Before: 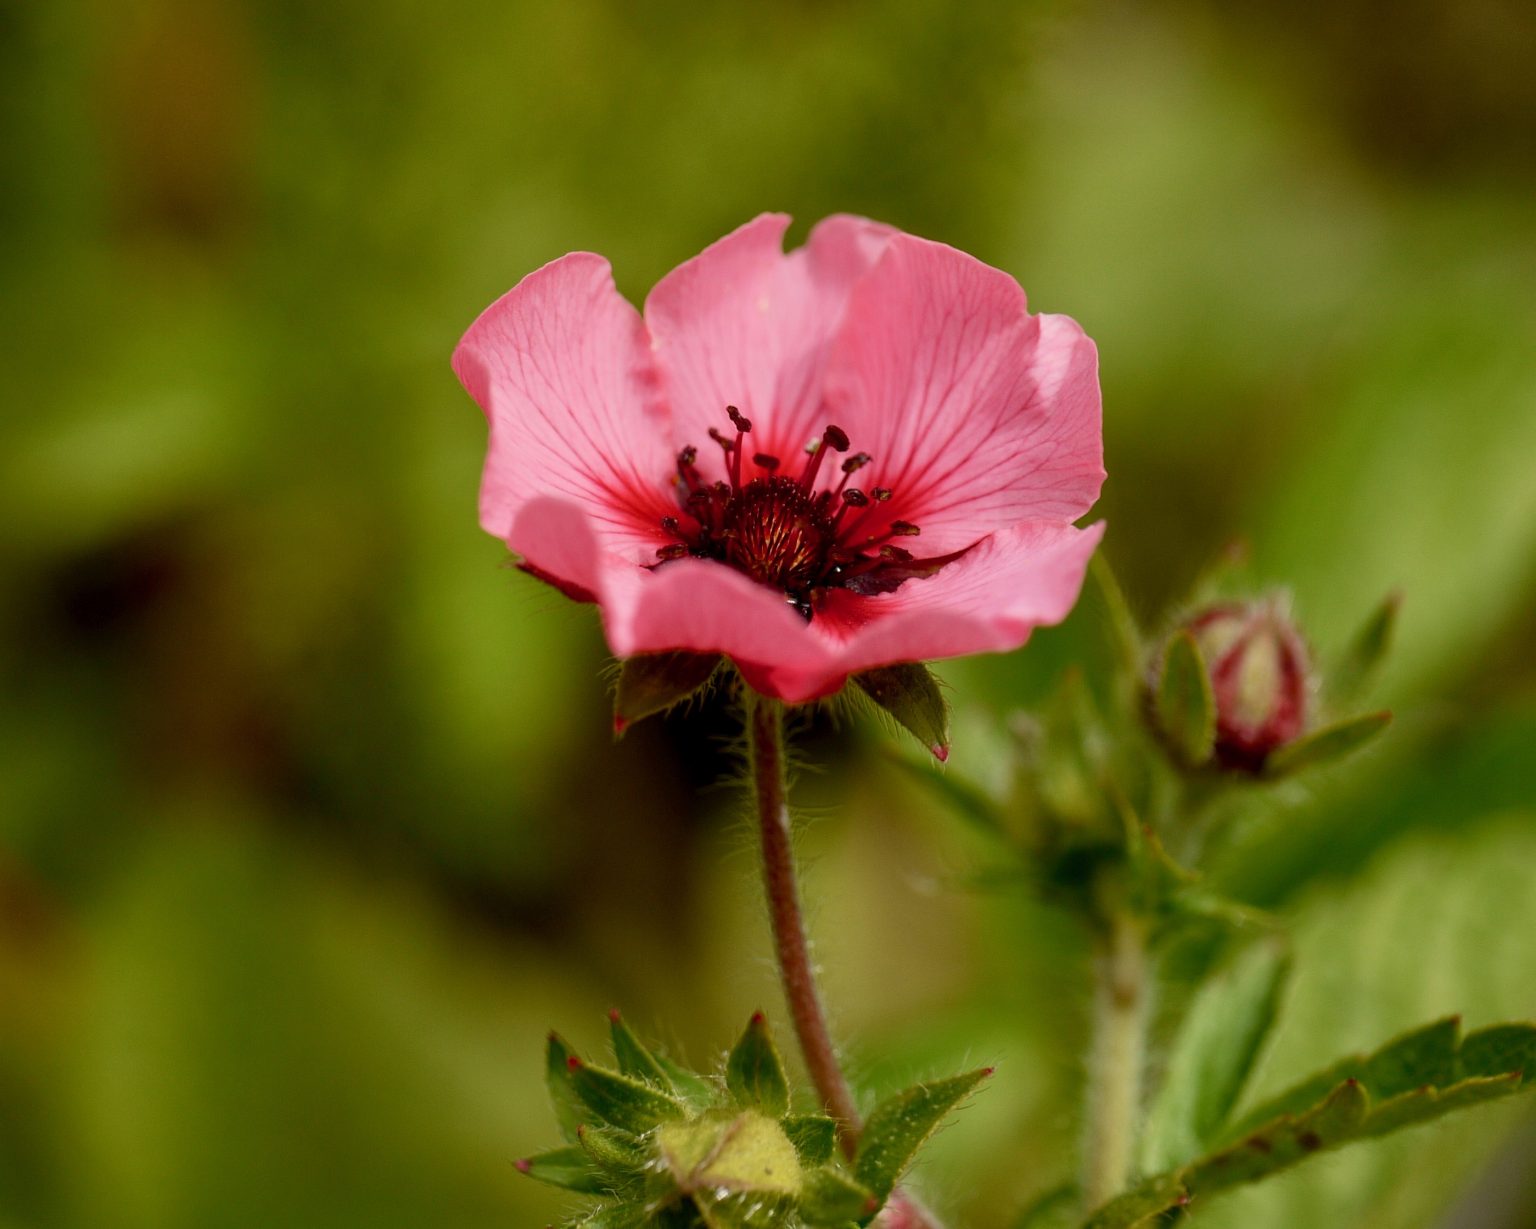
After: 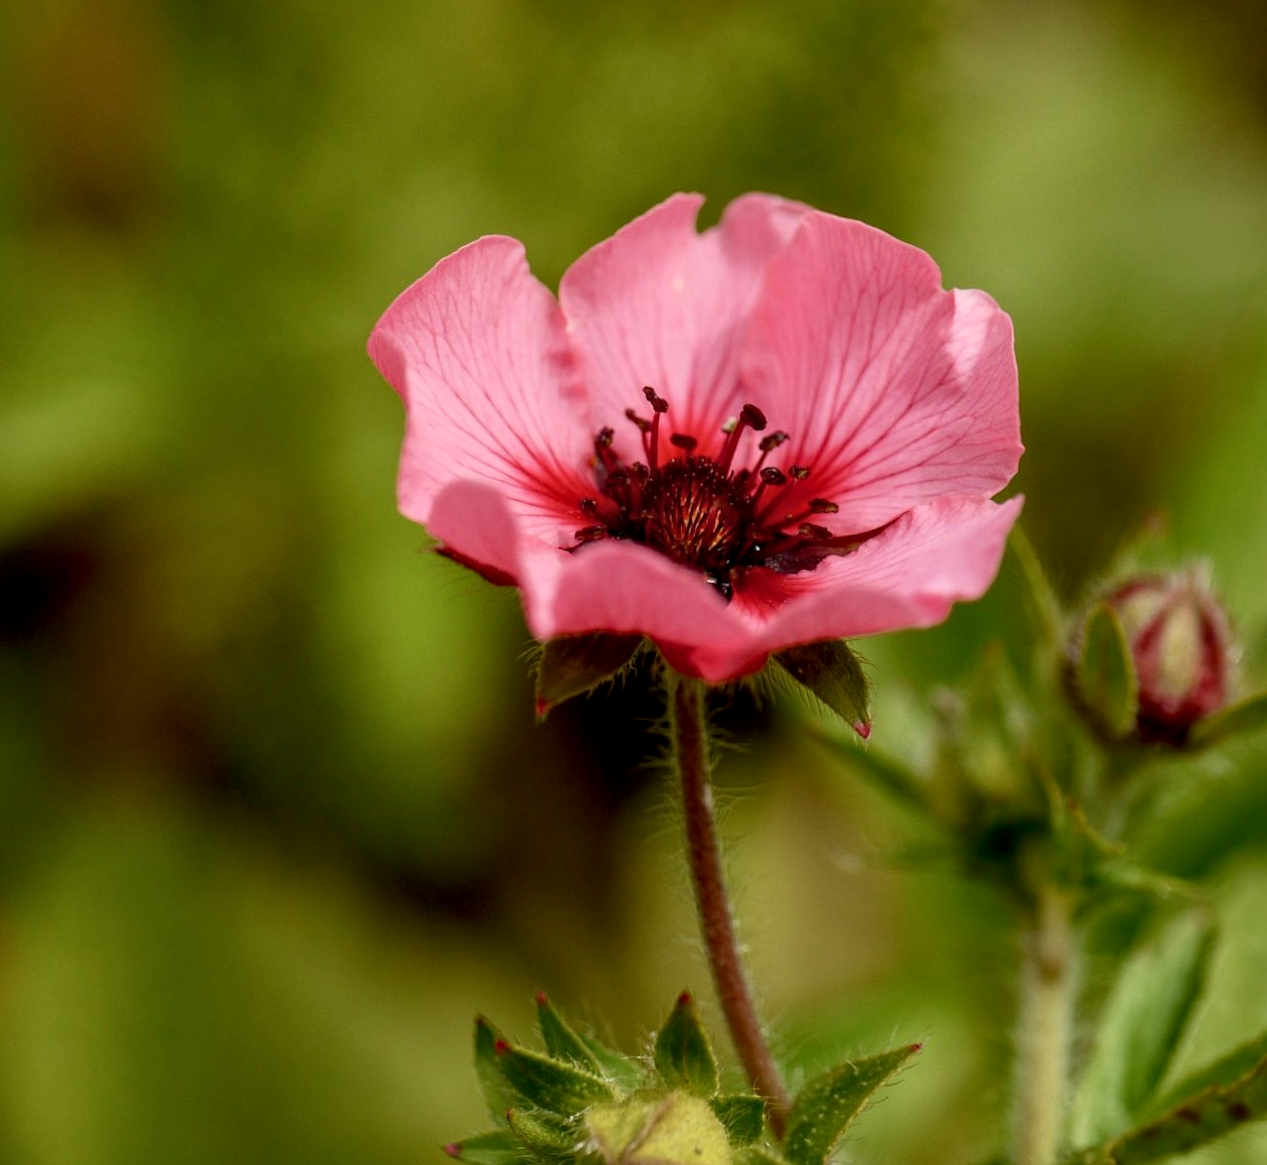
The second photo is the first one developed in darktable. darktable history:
crop and rotate: angle 1°, left 4.281%, top 0.642%, right 11.383%, bottom 2.486%
local contrast: on, module defaults
